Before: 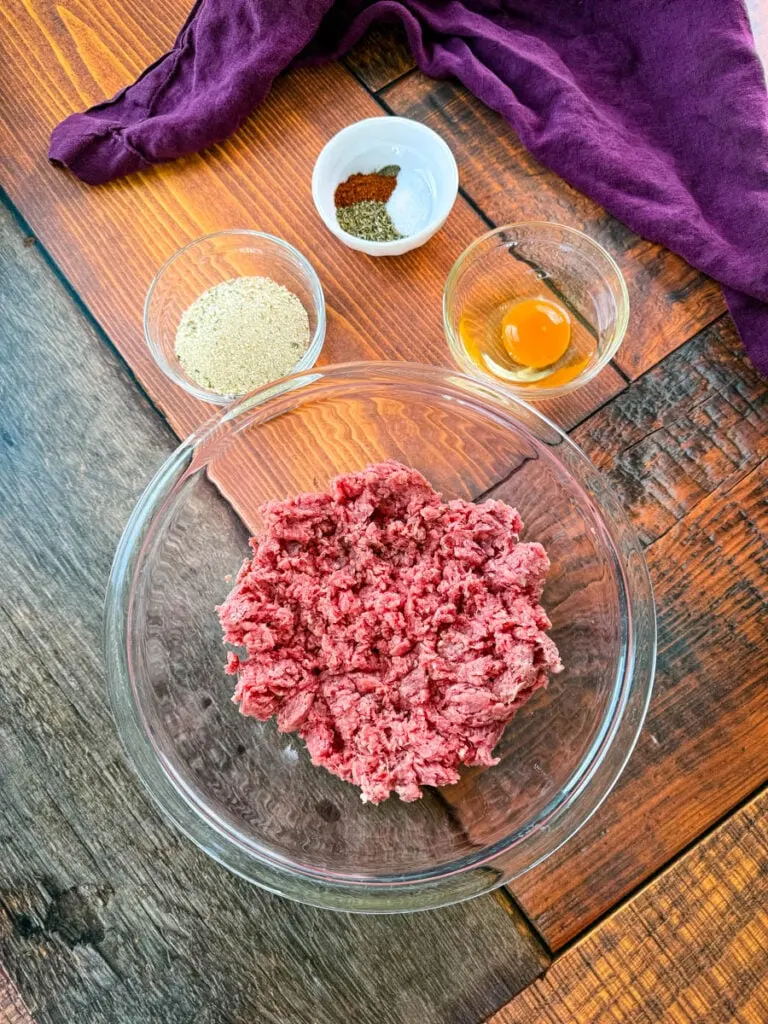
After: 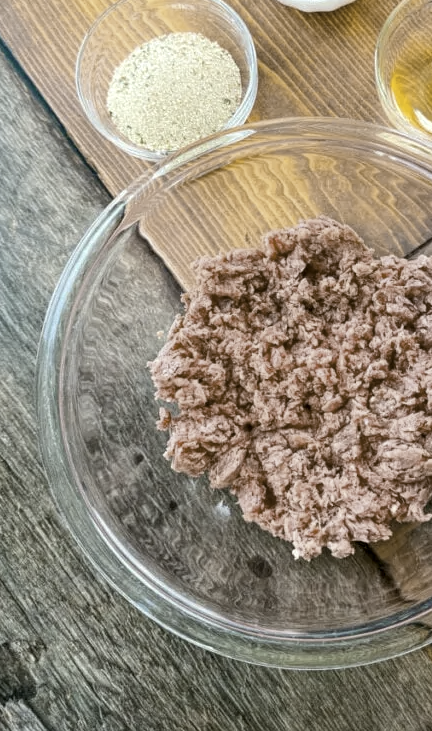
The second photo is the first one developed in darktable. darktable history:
white balance: red 0.988, blue 1.017
crop: left 8.966%, top 23.852%, right 34.699%, bottom 4.703%
tone curve: curves: ch1 [(0, 0) (0.173, 0.145) (0.467, 0.477) (0.808, 0.611) (1, 1)]; ch2 [(0, 0) (0.255, 0.314) (0.498, 0.509) (0.694, 0.64) (1, 1)], color space Lab, independent channels, preserve colors none
local contrast: highlights 100%, shadows 100%, detail 120%, midtone range 0.2
